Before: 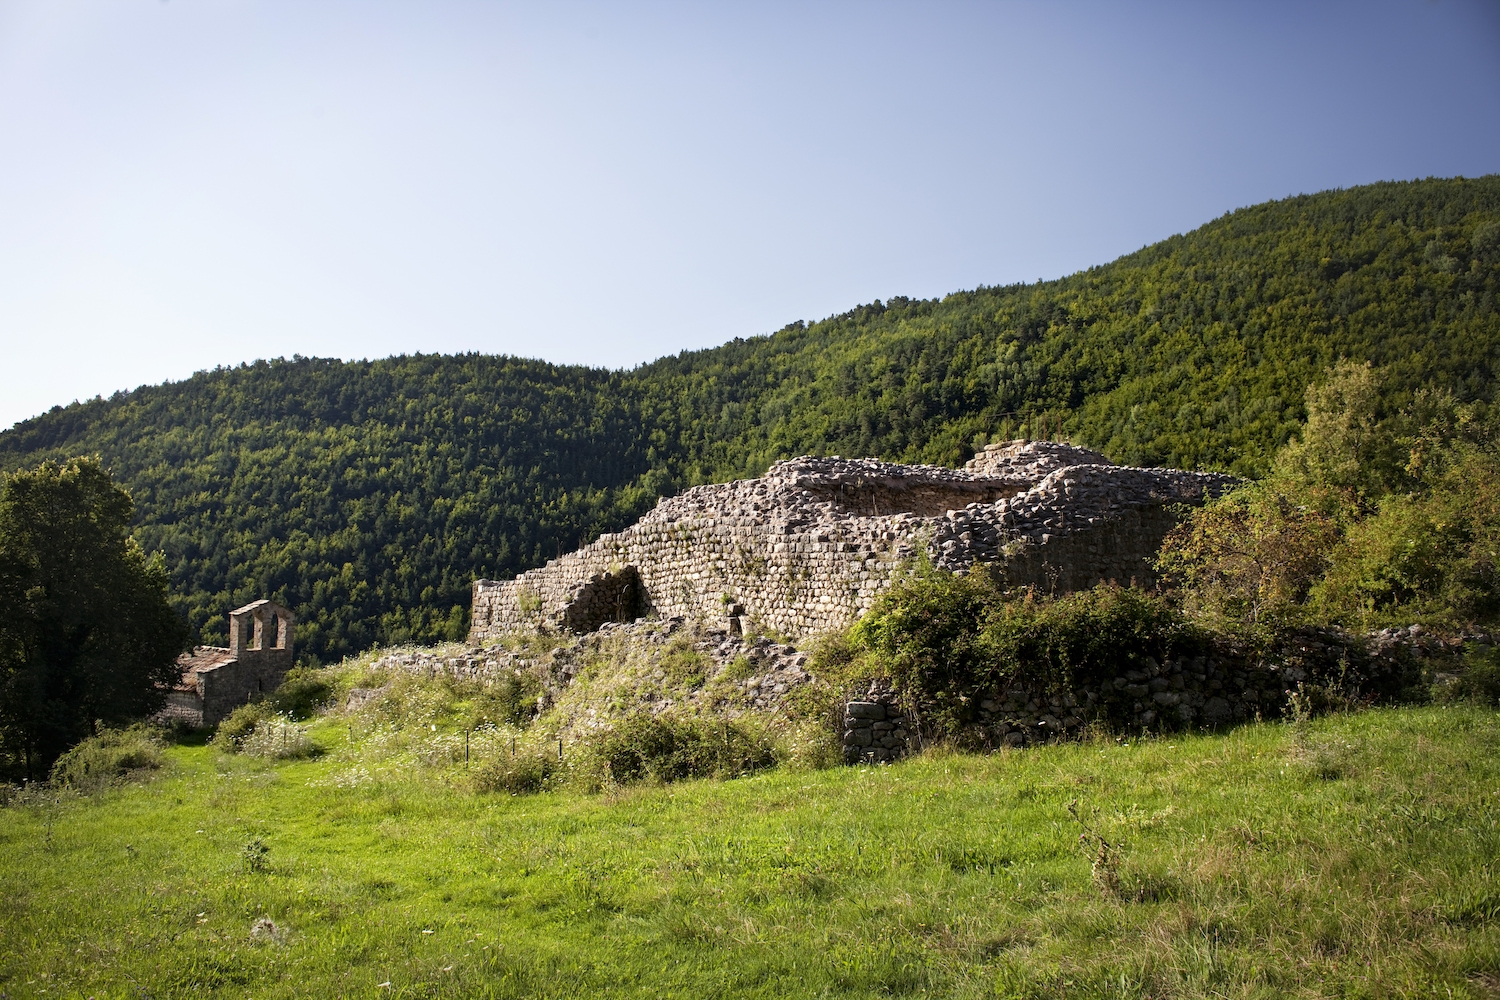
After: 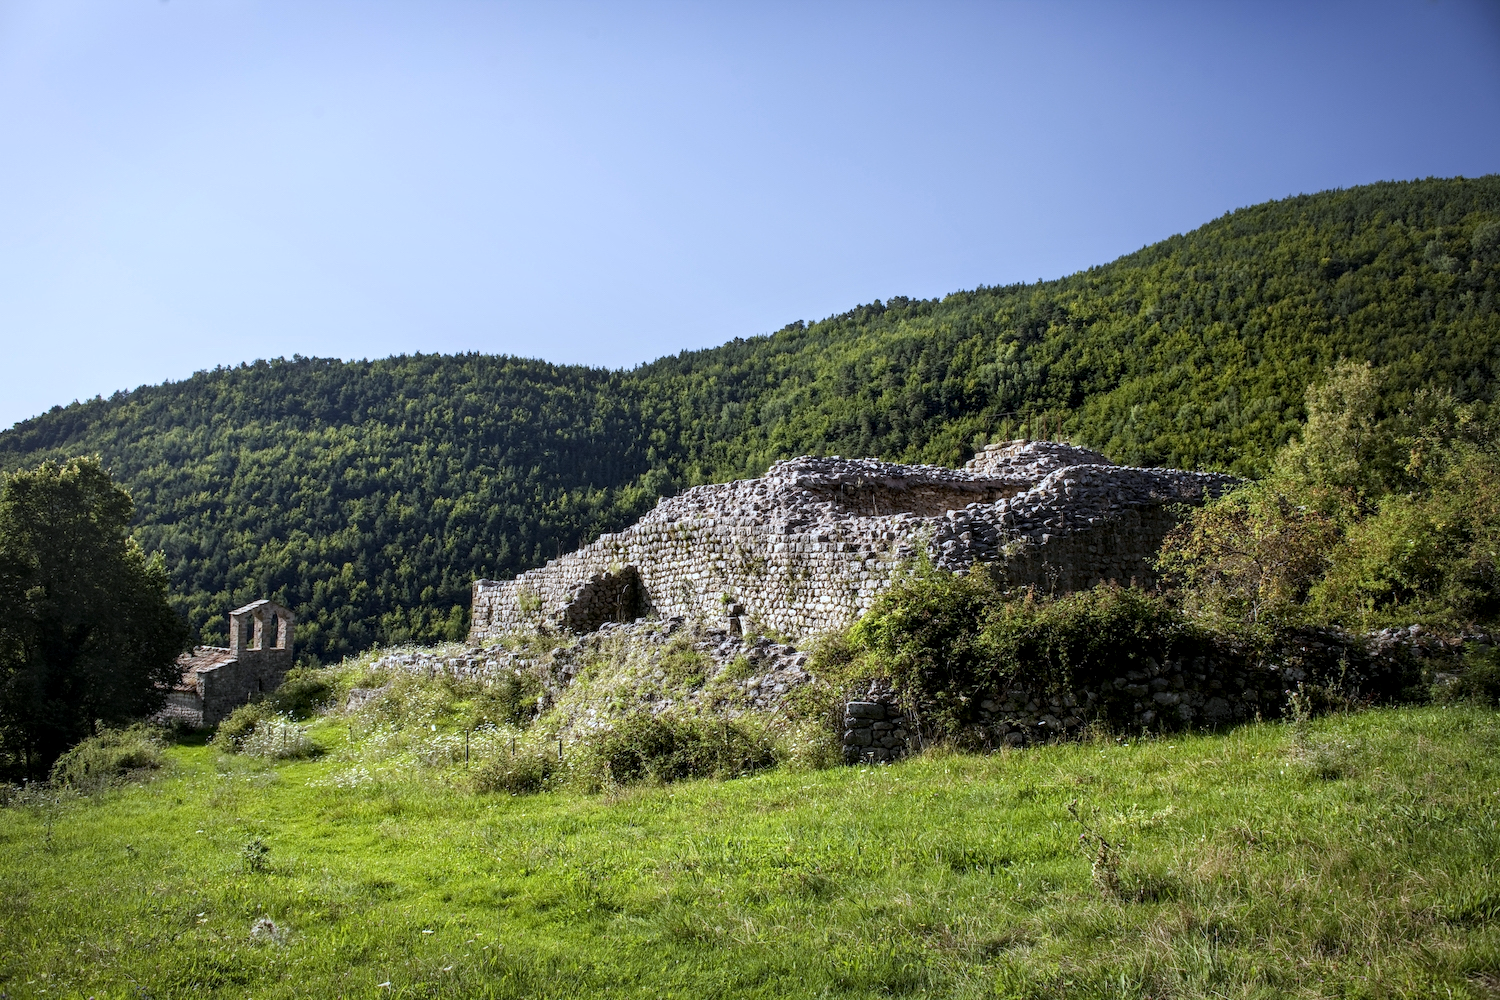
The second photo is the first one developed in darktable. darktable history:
color zones: curves: ch0 [(0, 0.5) (0.143, 0.5) (0.286, 0.5) (0.429, 0.495) (0.571, 0.437) (0.714, 0.44) (0.857, 0.496) (1, 0.5)]
white balance: red 0.931, blue 1.11
local contrast: detail 130%
